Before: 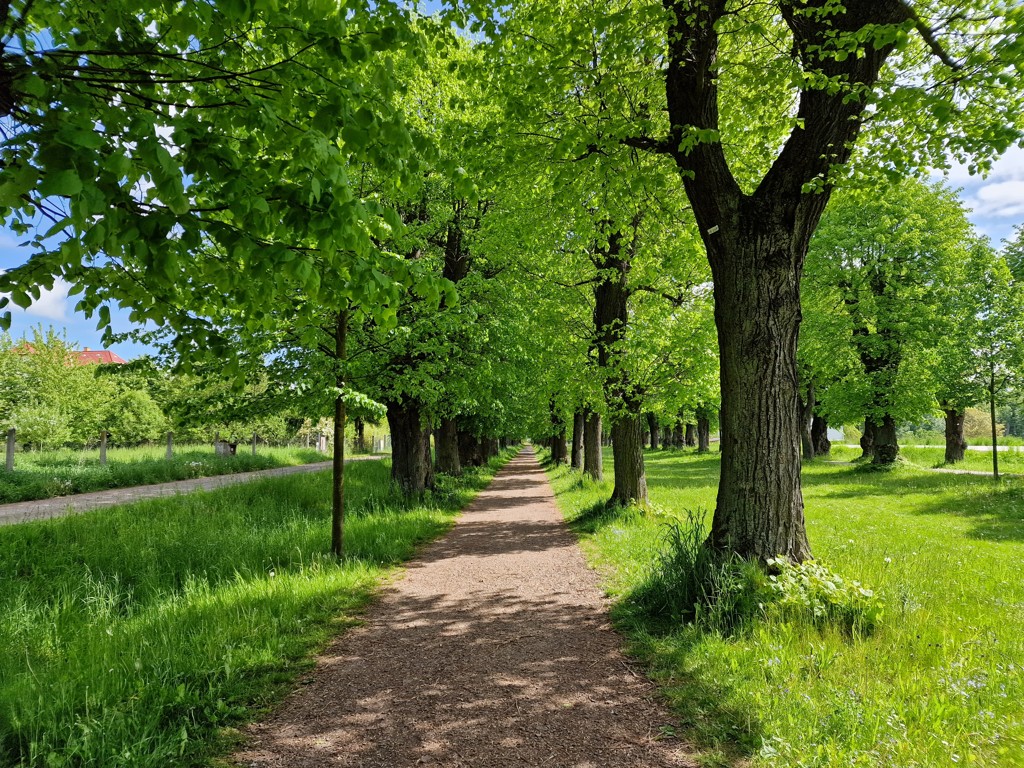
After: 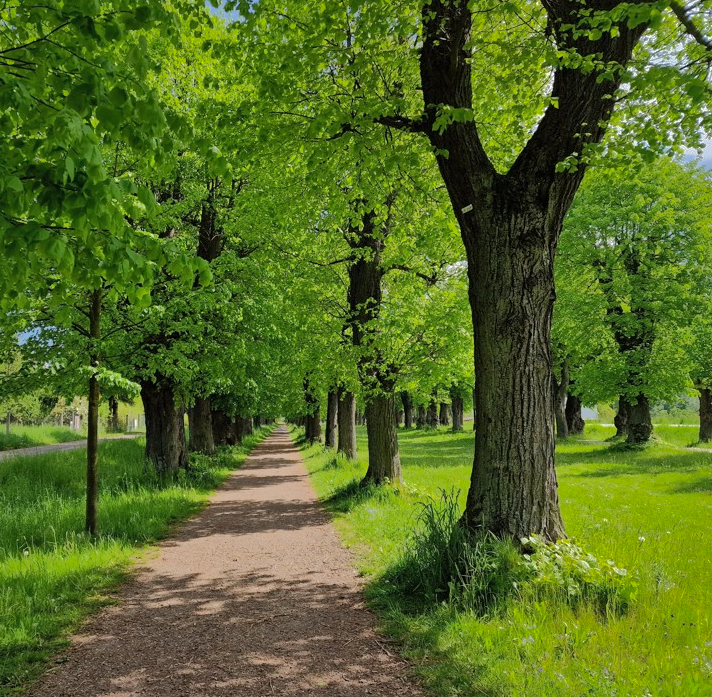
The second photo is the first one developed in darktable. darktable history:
crop and rotate: left 24.034%, top 2.838%, right 6.406%, bottom 6.299%
shadows and highlights: shadows 38.43, highlights -74.54
